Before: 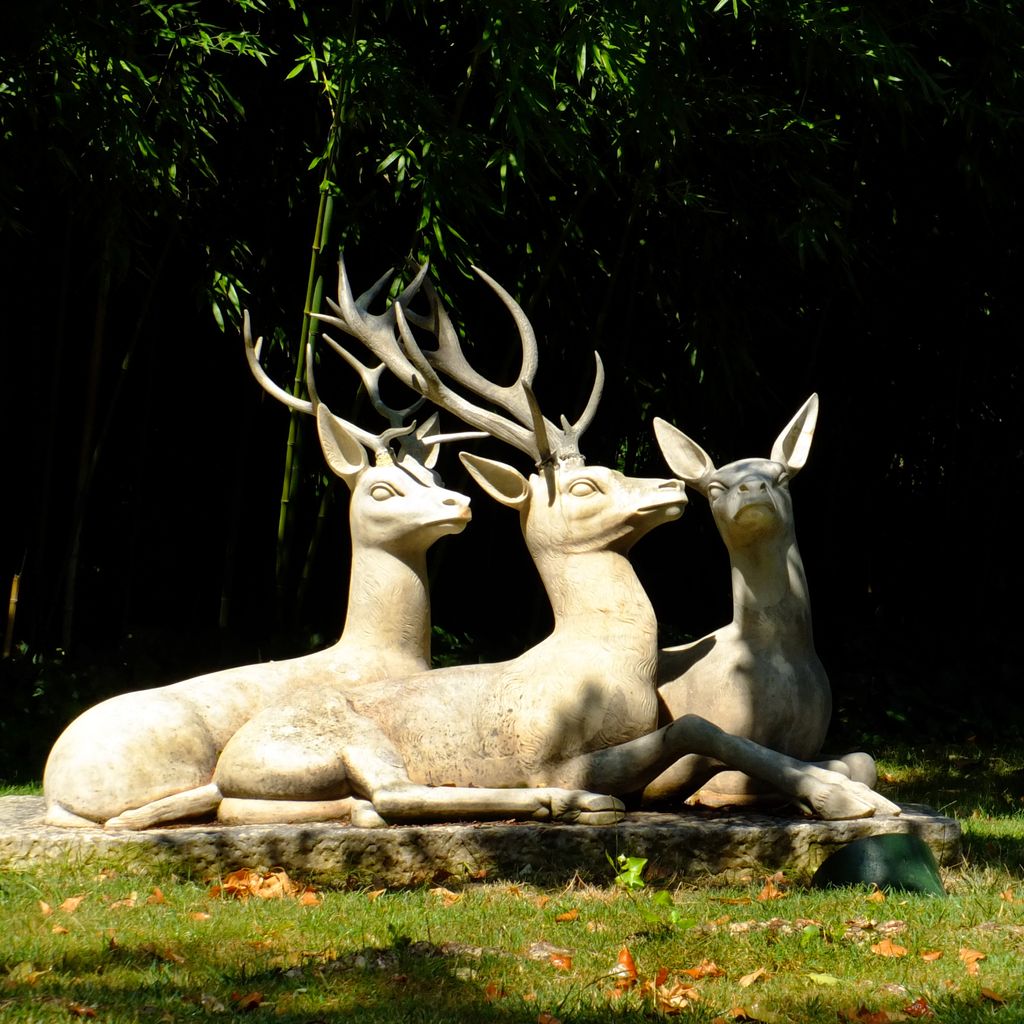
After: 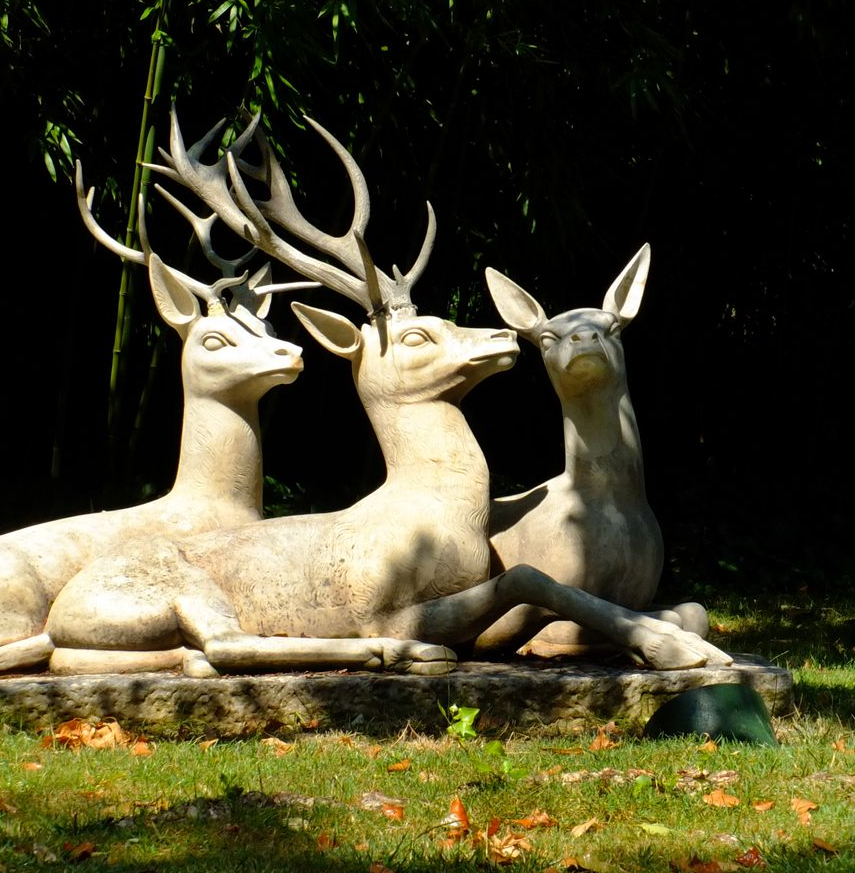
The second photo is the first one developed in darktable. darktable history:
crop: left 16.445%, top 14.652%
